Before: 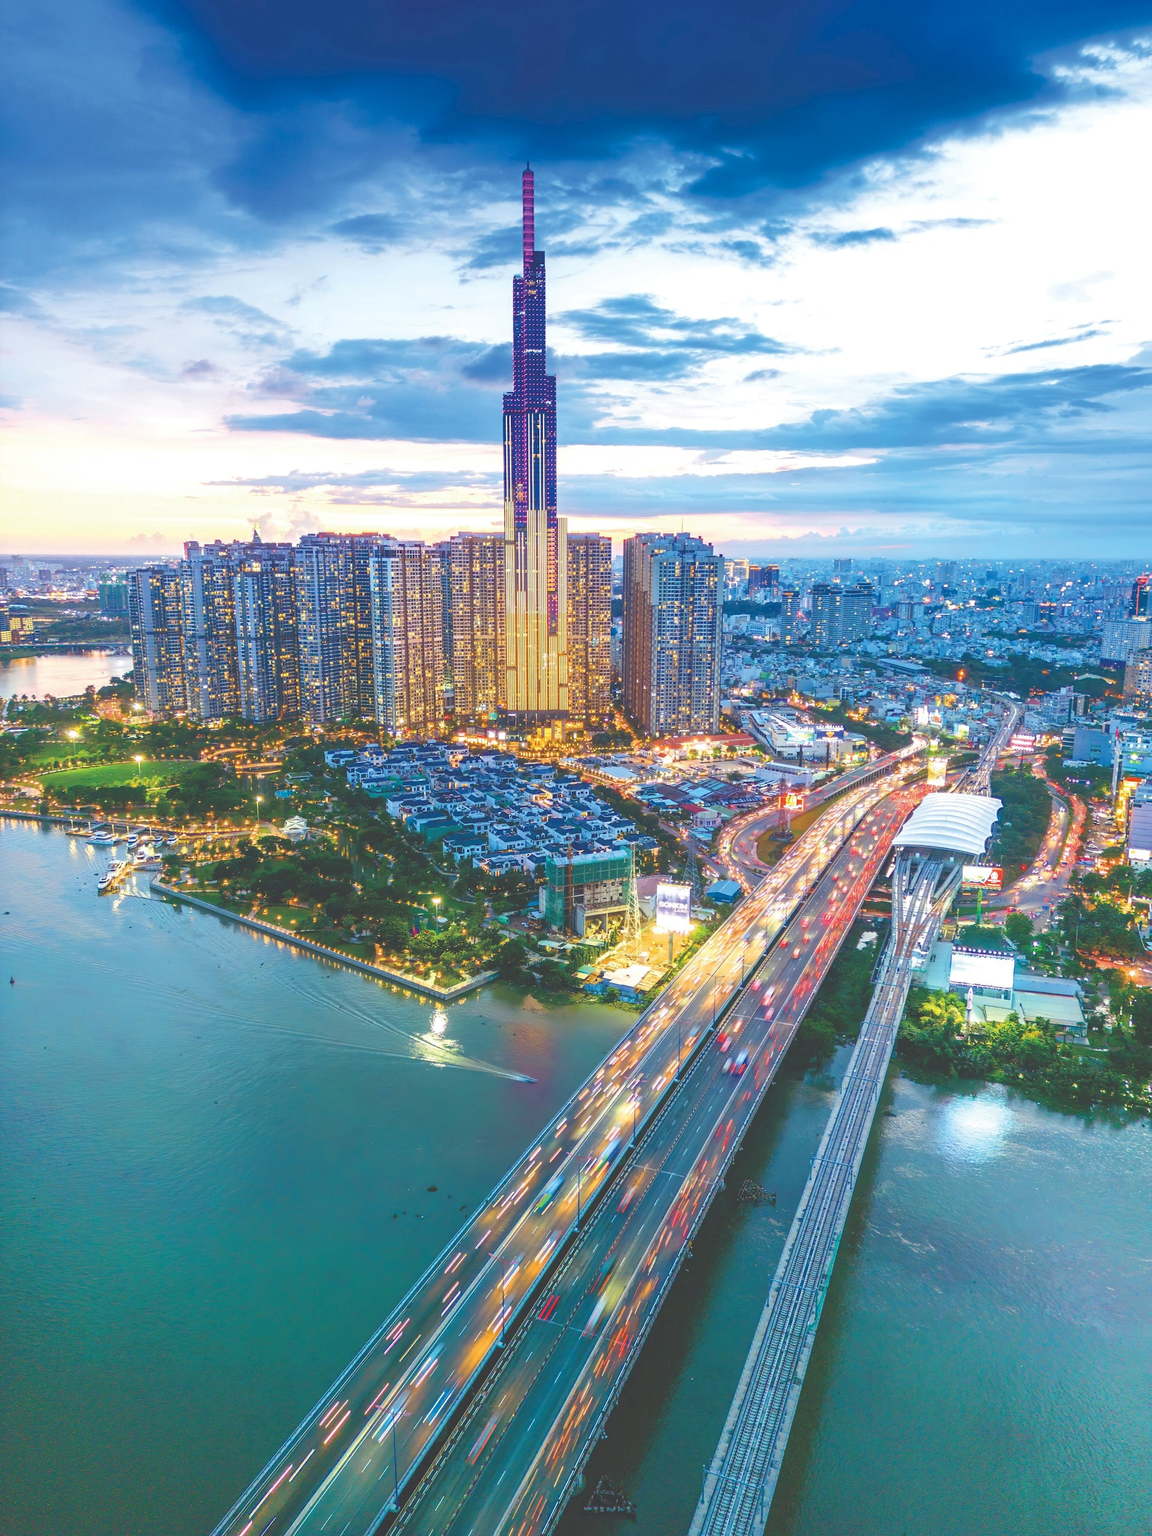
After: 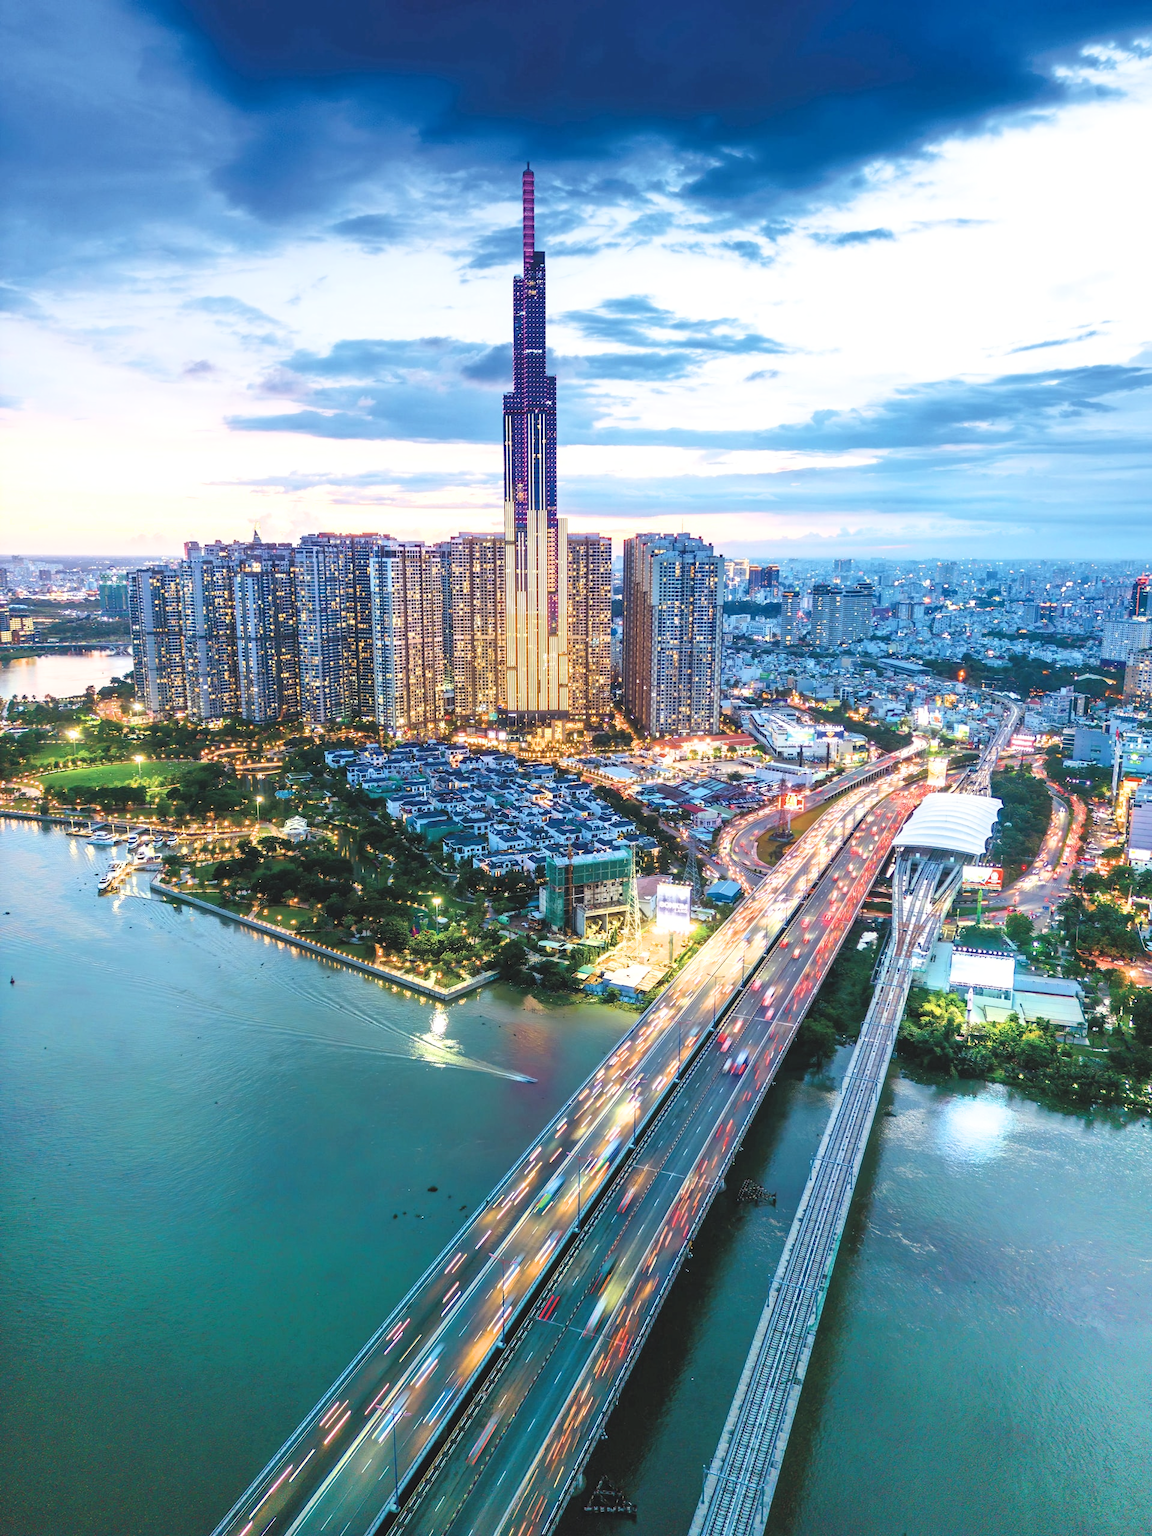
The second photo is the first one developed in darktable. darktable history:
filmic rgb: black relative exposure -5.64 EV, white relative exposure 2.52 EV, target black luminance 0%, hardness 4.51, latitude 67.03%, contrast 1.454, shadows ↔ highlights balance -4.3%, iterations of high-quality reconstruction 0
